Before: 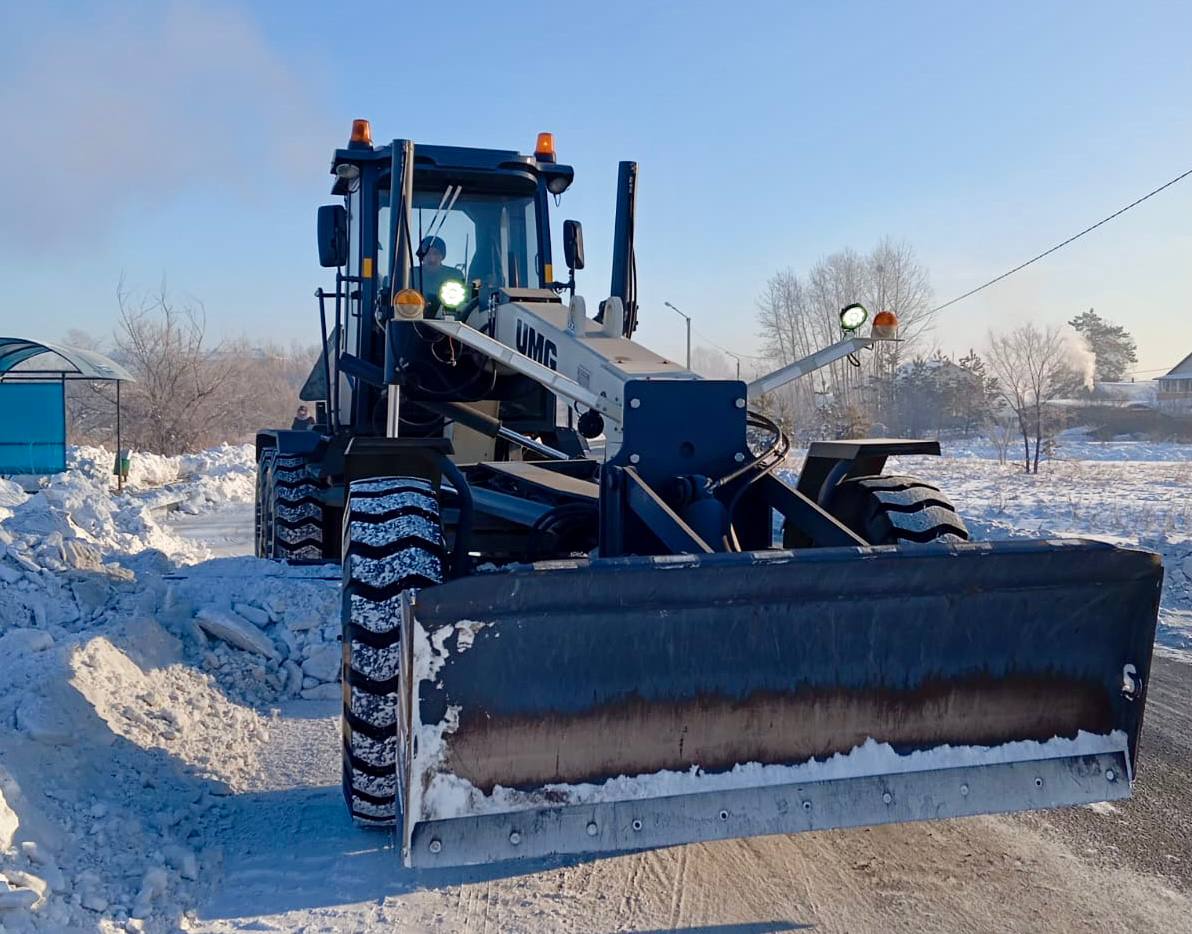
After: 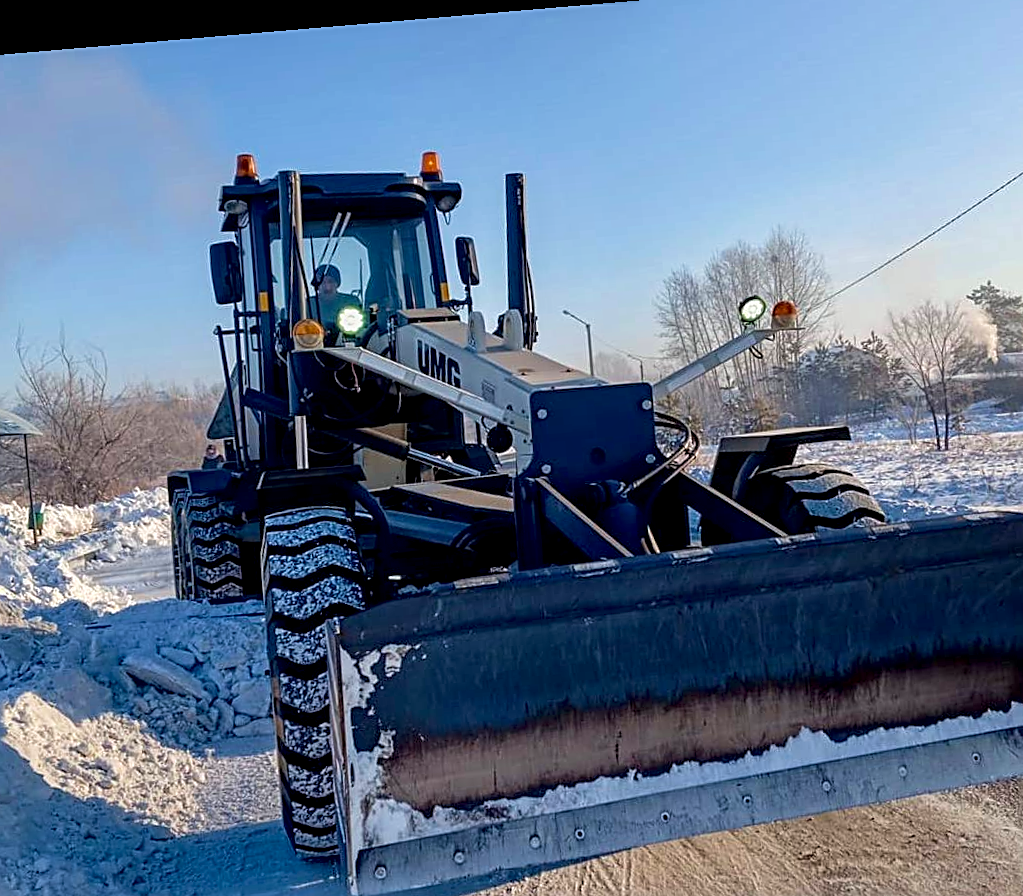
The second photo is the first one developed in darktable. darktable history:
rotate and perspective: rotation -4.86°, automatic cropping off
local contrast: detail 130%
exposure: black level correction 0.007, compensate highlight preservation false
crop: left 9.929%, top 3.475%, right 9.188%, bottom 9.529%
sharpen: on, module defaults
velvia: on, module defaults
